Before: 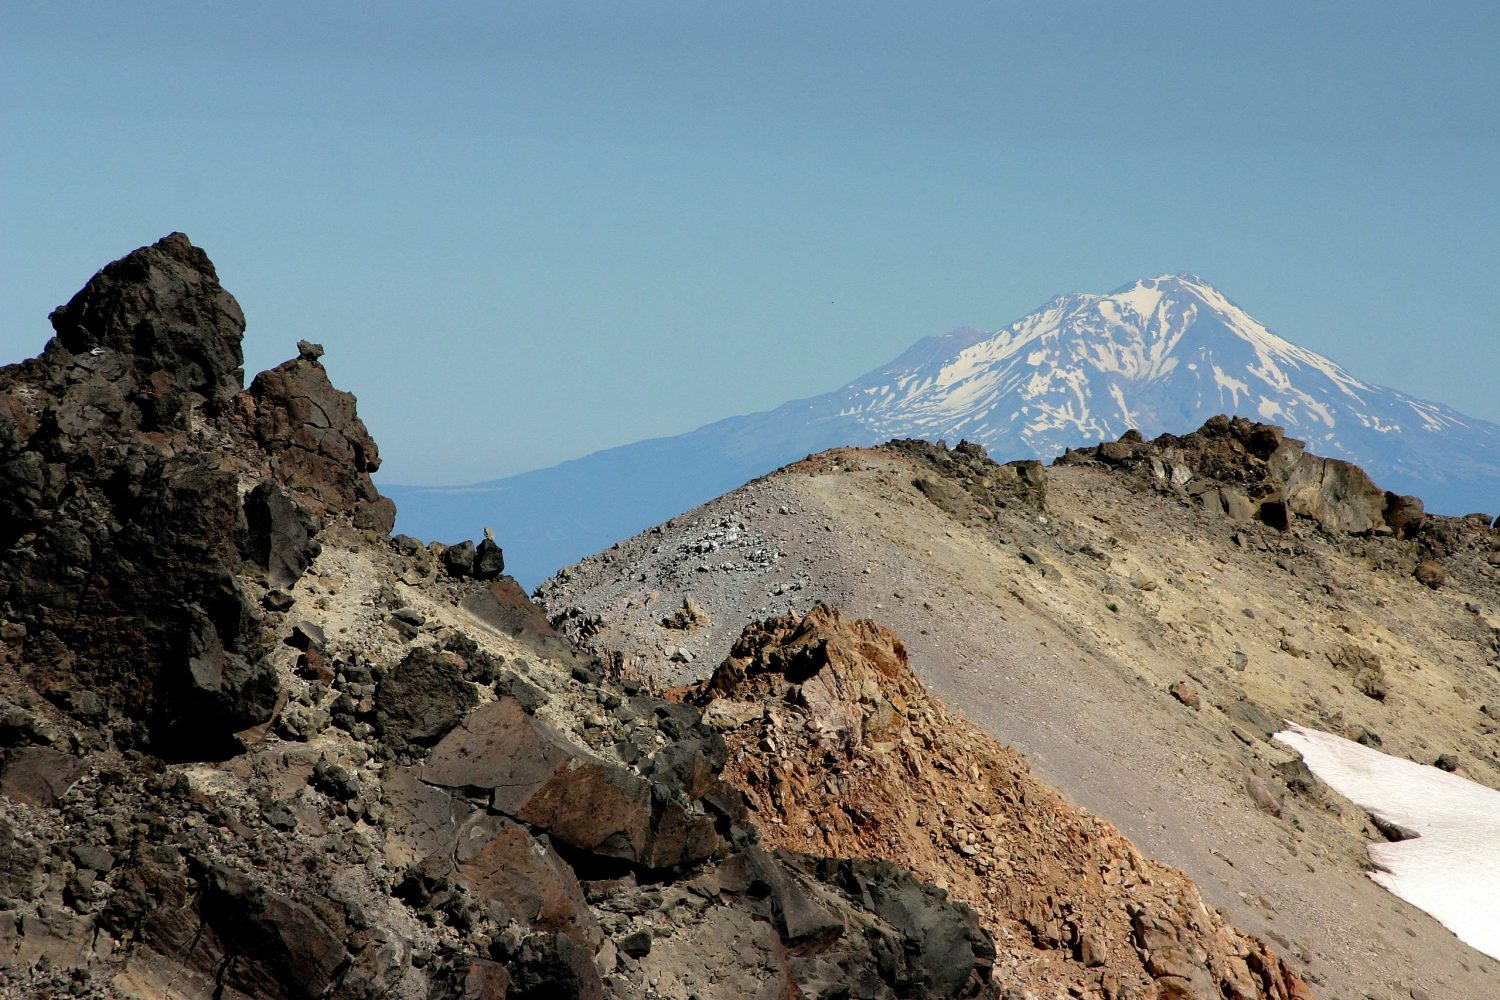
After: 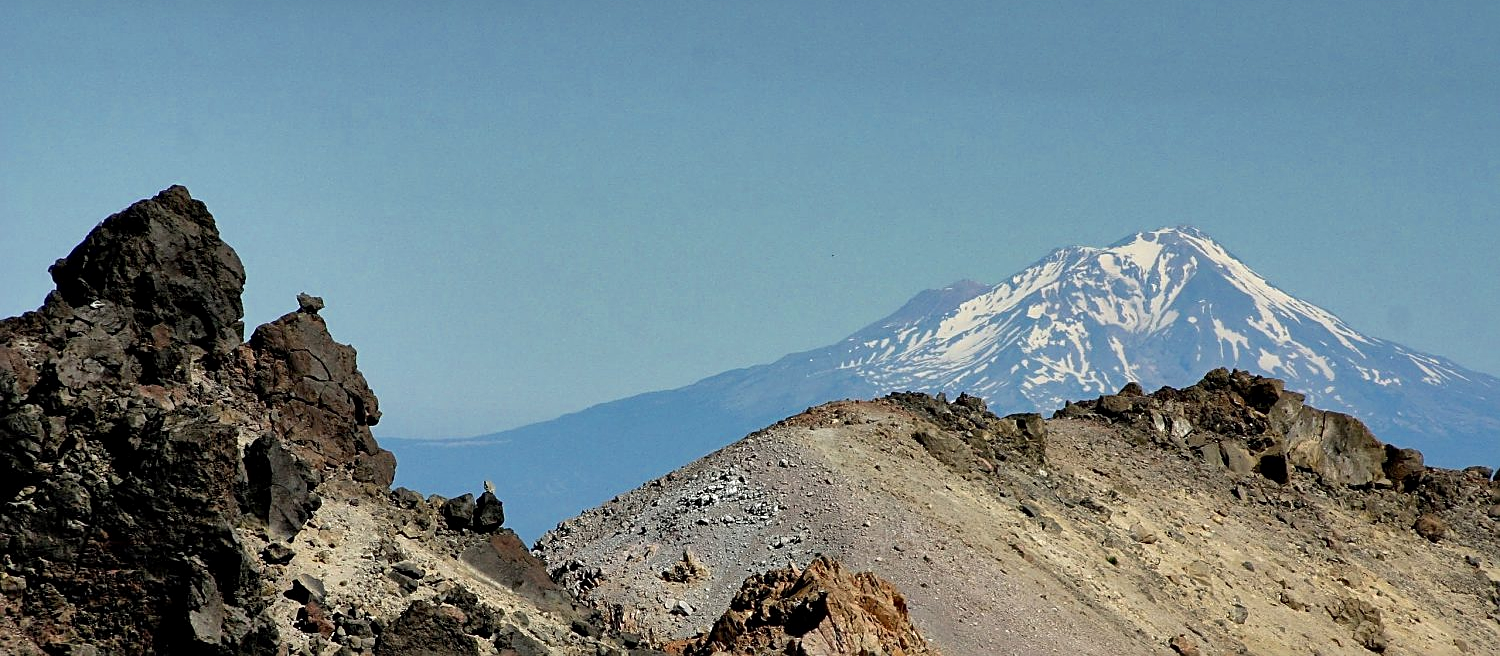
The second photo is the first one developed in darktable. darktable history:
sharpen: on, module defaults
local contrast: mode bilateral grid, contrast 20, coarseness 50, detail 119%, midtone range 0.2
shadows and highlights: low approximation 0.01, soften with gaussian
color zones: curves: ch0 [(0, 0.5) (0.143, 0.5) (0.286, 0.5) (0.429, 0.5) (0.62, 0.489) (0.714, 0.445) (0.844, 0.496) (1, 0.5)]; ch1 [(0, 0.5) (0.143, 0.5) (0.286, 0.5) (0.429, 0.5) (0.571, 0.5) (0.714, 0.523) (0.857, 0.5) (1, 0.5)]
crop and rotate: top 4.738%, bottom 29.661%
